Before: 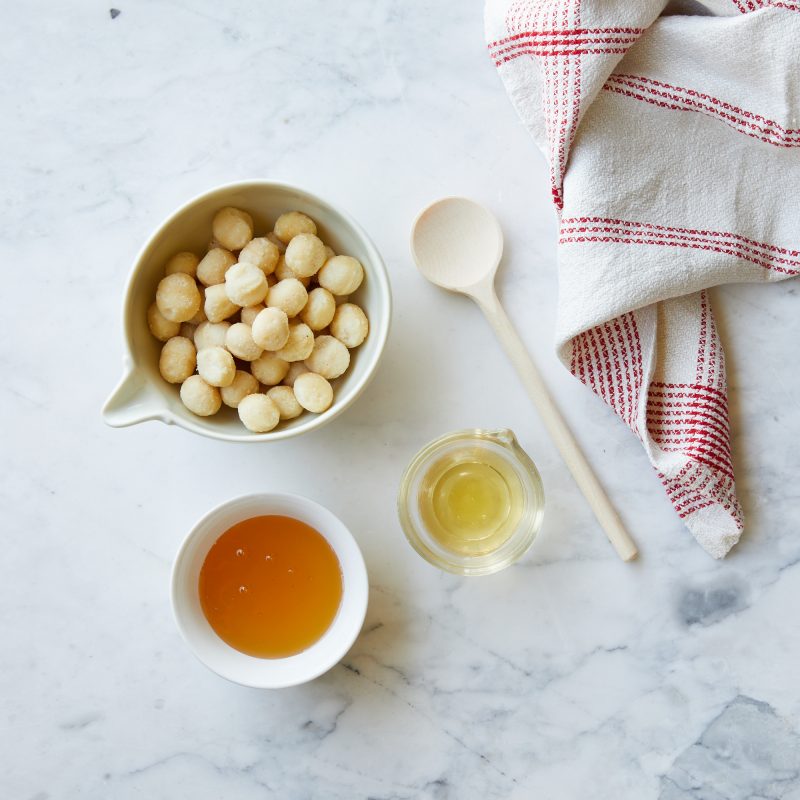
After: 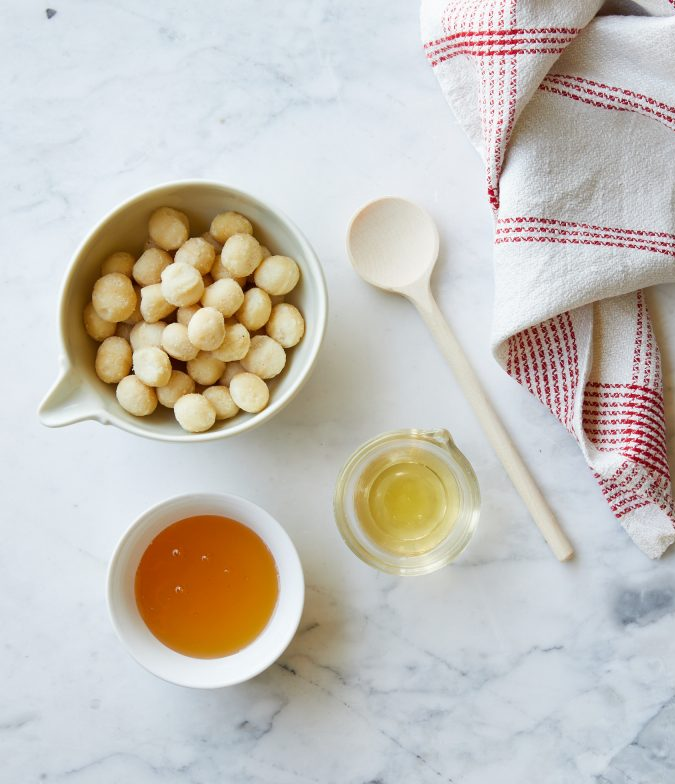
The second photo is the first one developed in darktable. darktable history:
crop: left 8.026%, right 7.374%
